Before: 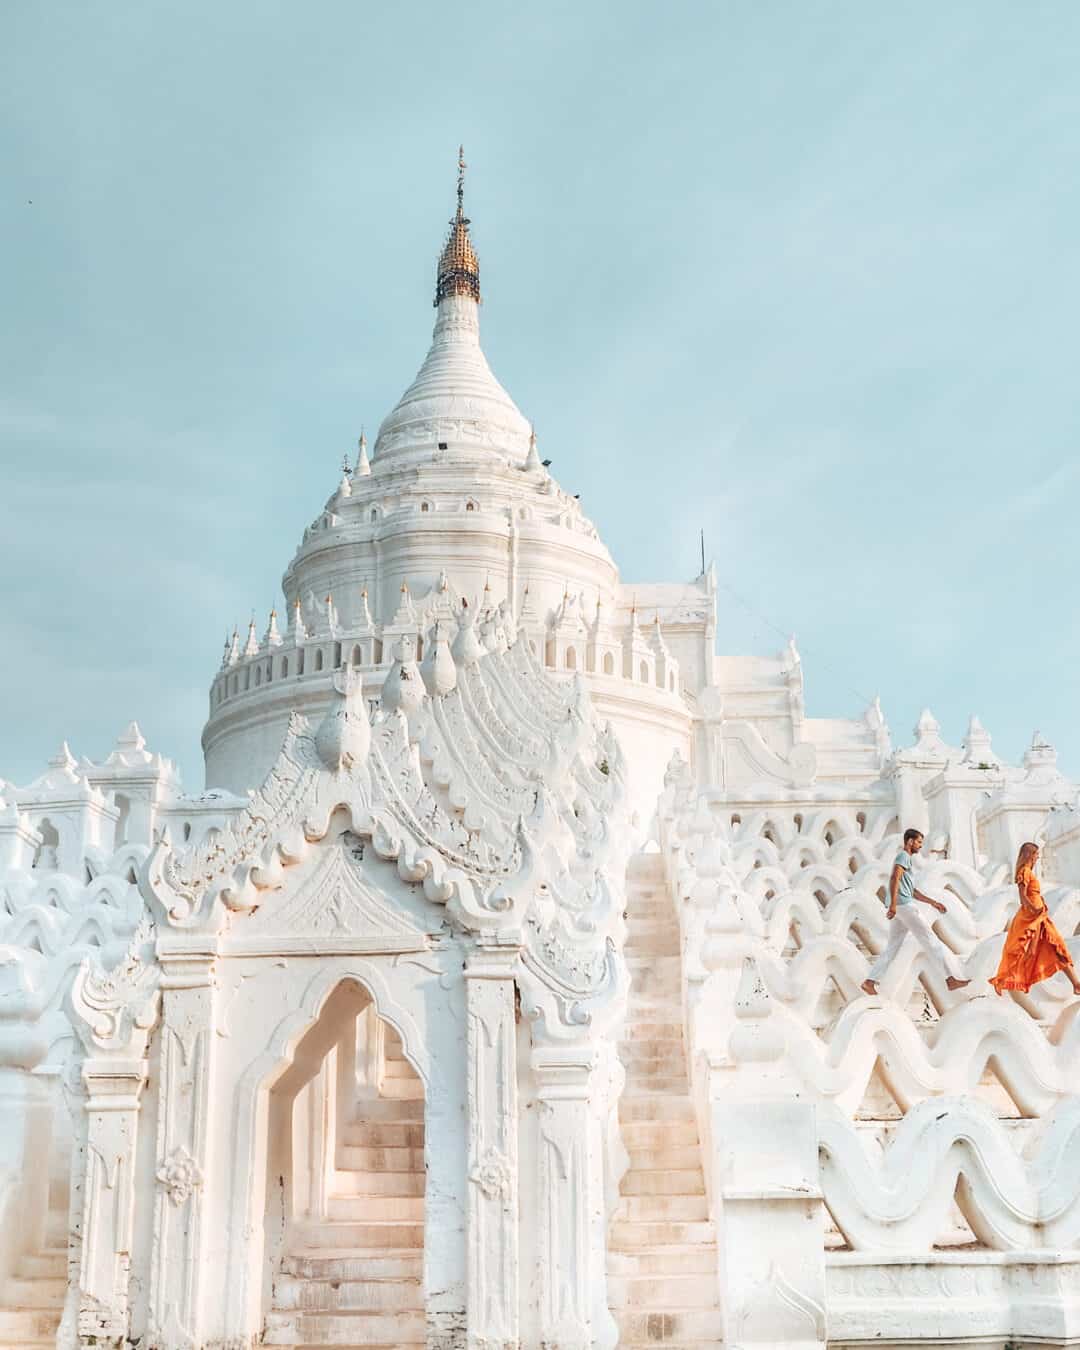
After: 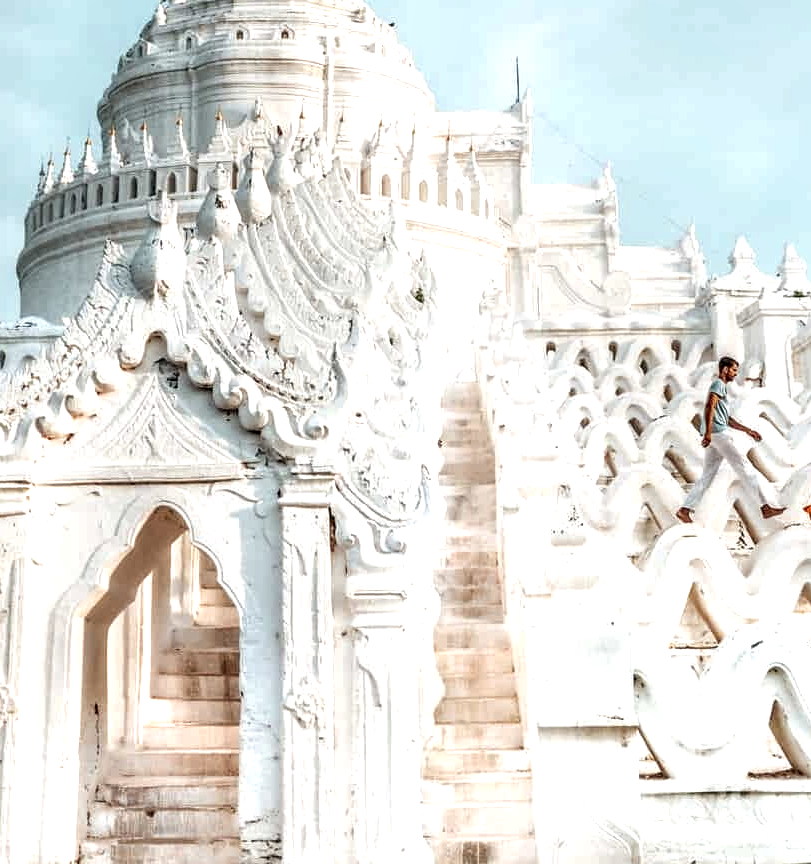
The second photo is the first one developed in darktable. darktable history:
local contrast: highlights 21%, detail 198%
crop and rotate: left 17.198%, top 34.966%, right 7.662%, bottom 0.96%
exposure: exposure 0.296 EV, compensate highlight preservation false
